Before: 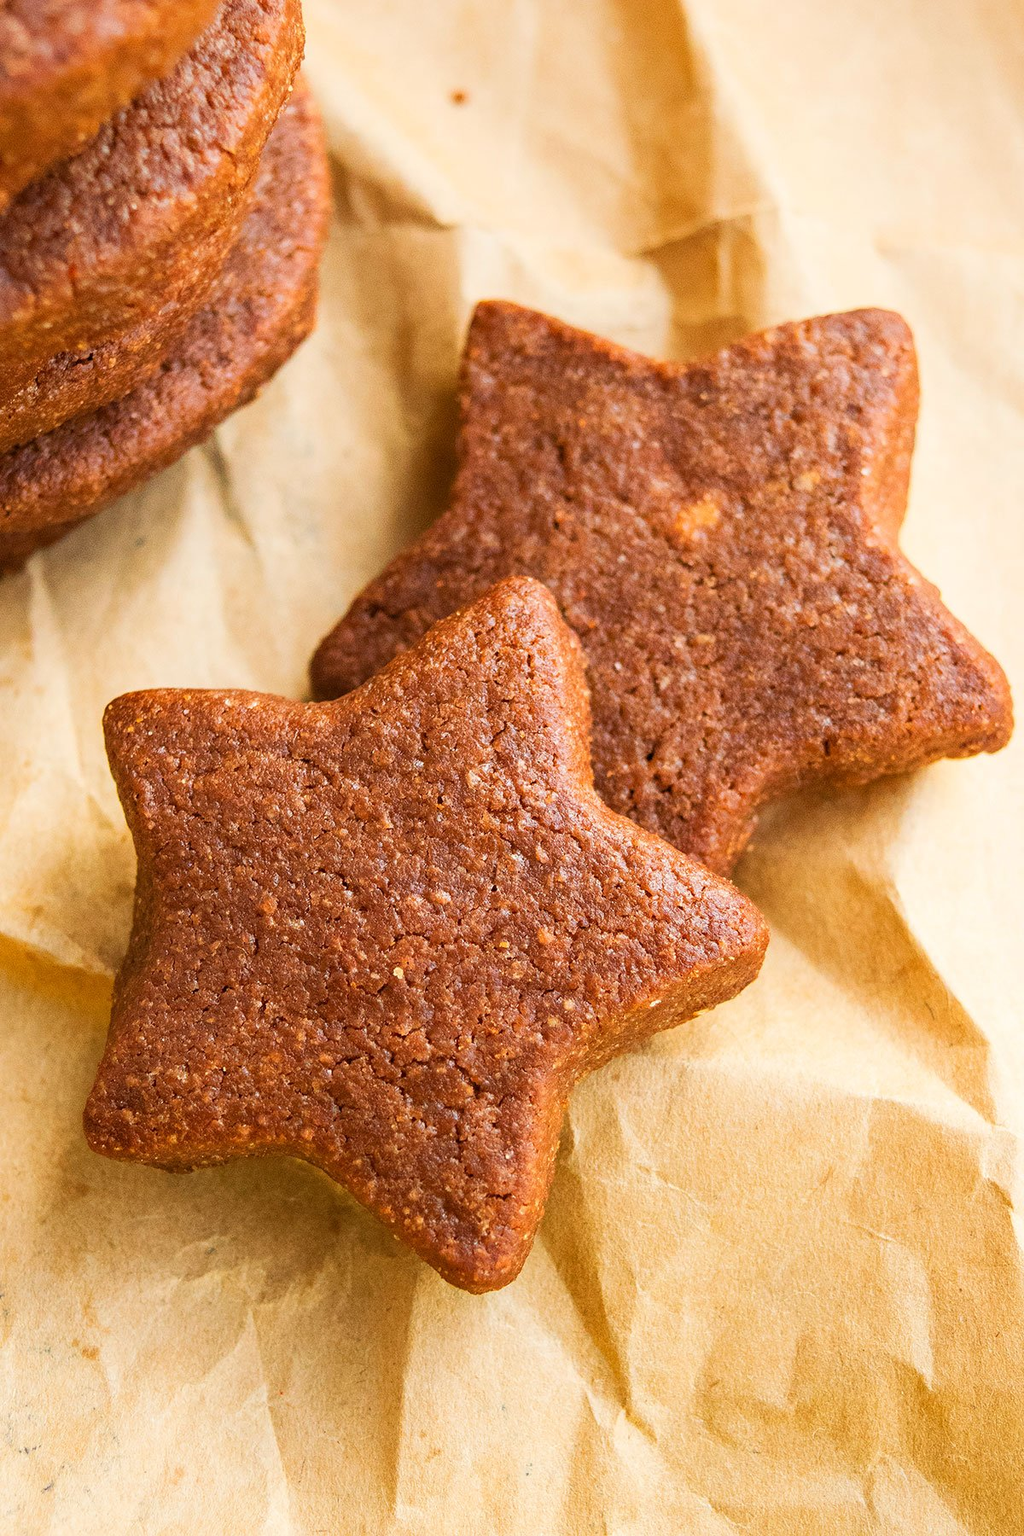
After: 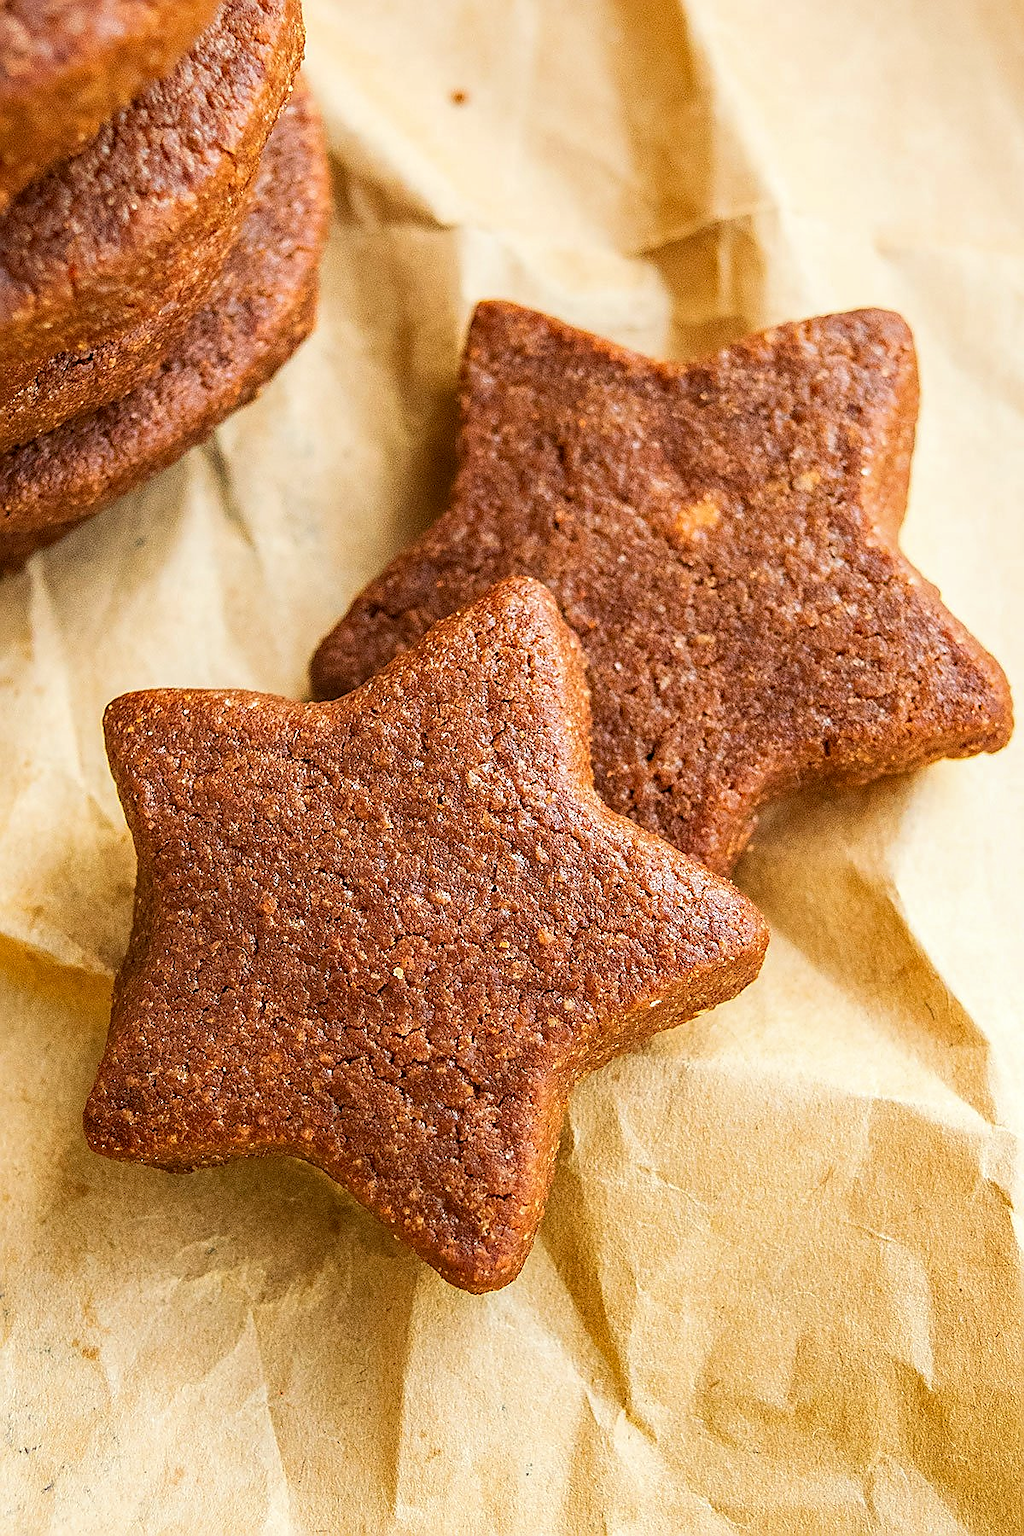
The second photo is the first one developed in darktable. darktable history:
local contrast: on, module defaults
sharpen: radius 1.4, amount 1.25, threshold 0.7
white balance: red 0.978, blue 0.999
